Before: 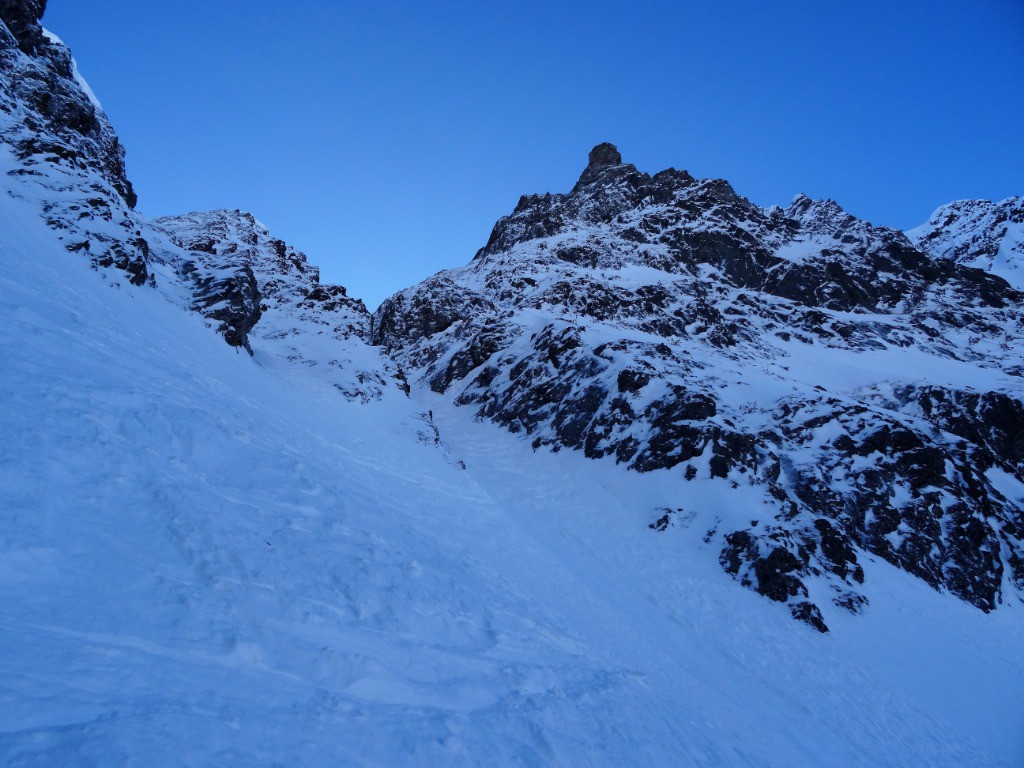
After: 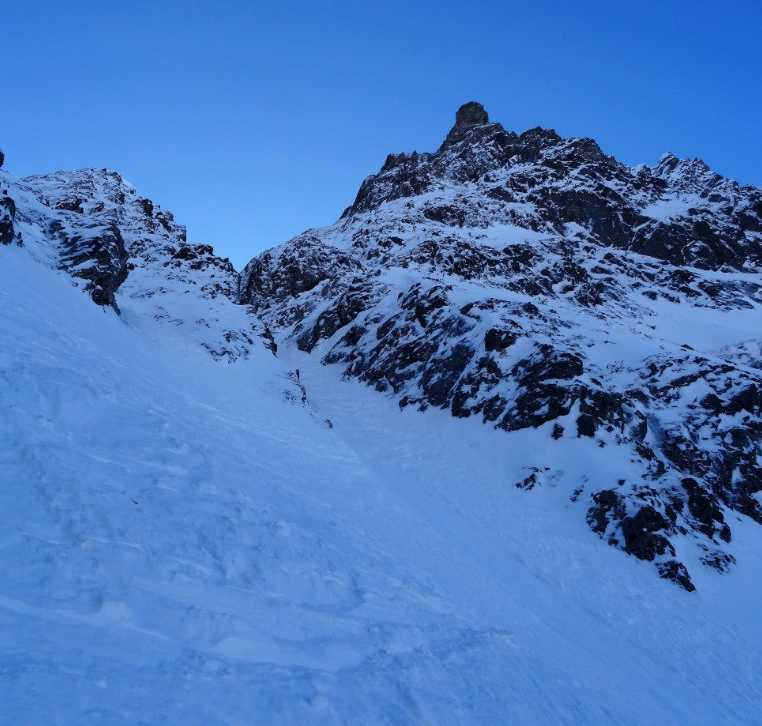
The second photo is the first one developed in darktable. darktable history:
crop and rotate: left 13.039%, top 5.42%, right 12.542%
